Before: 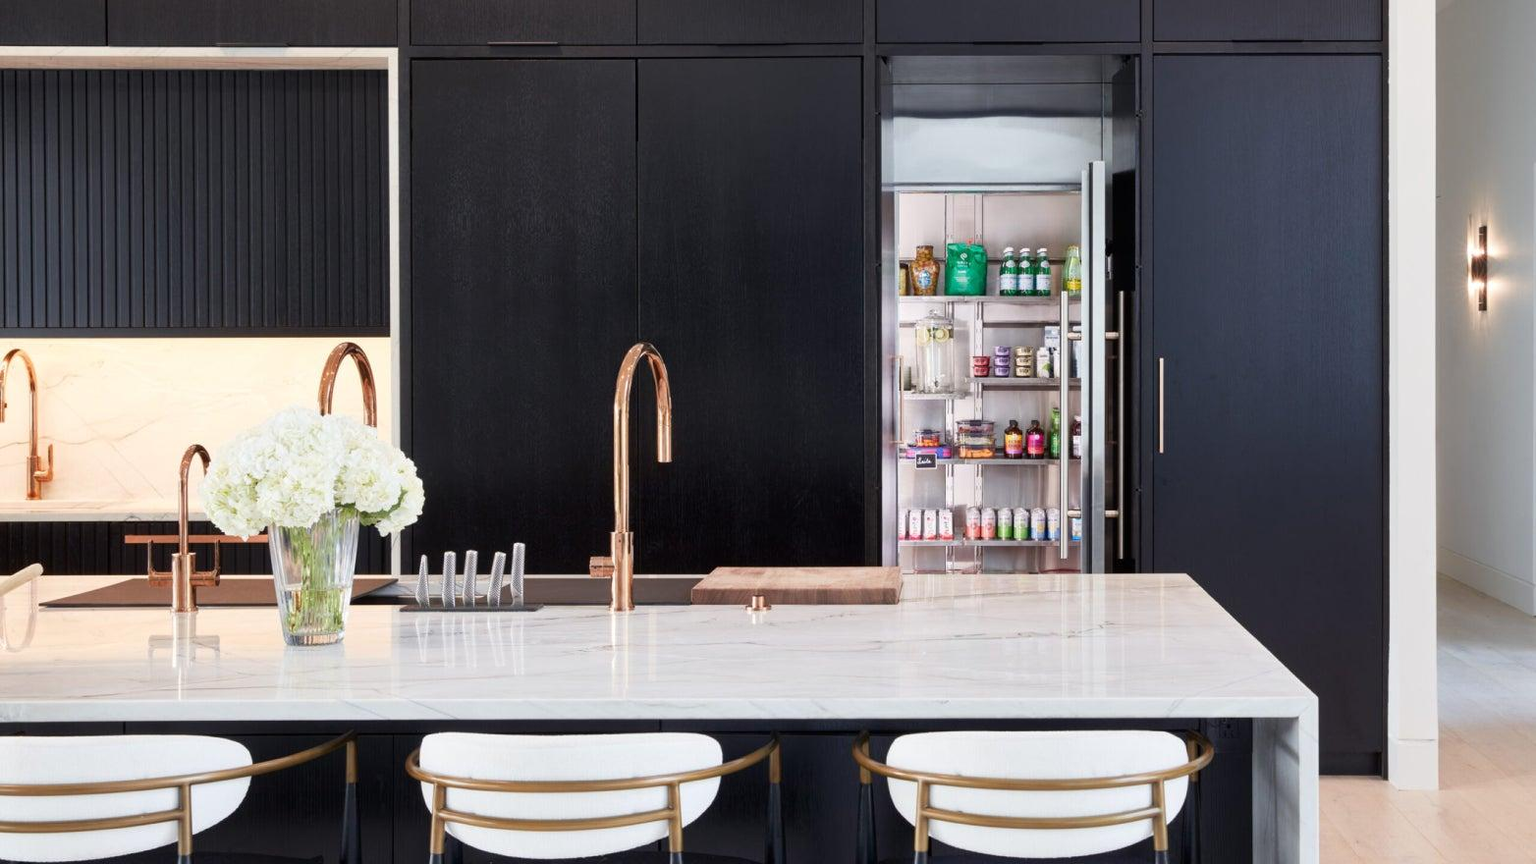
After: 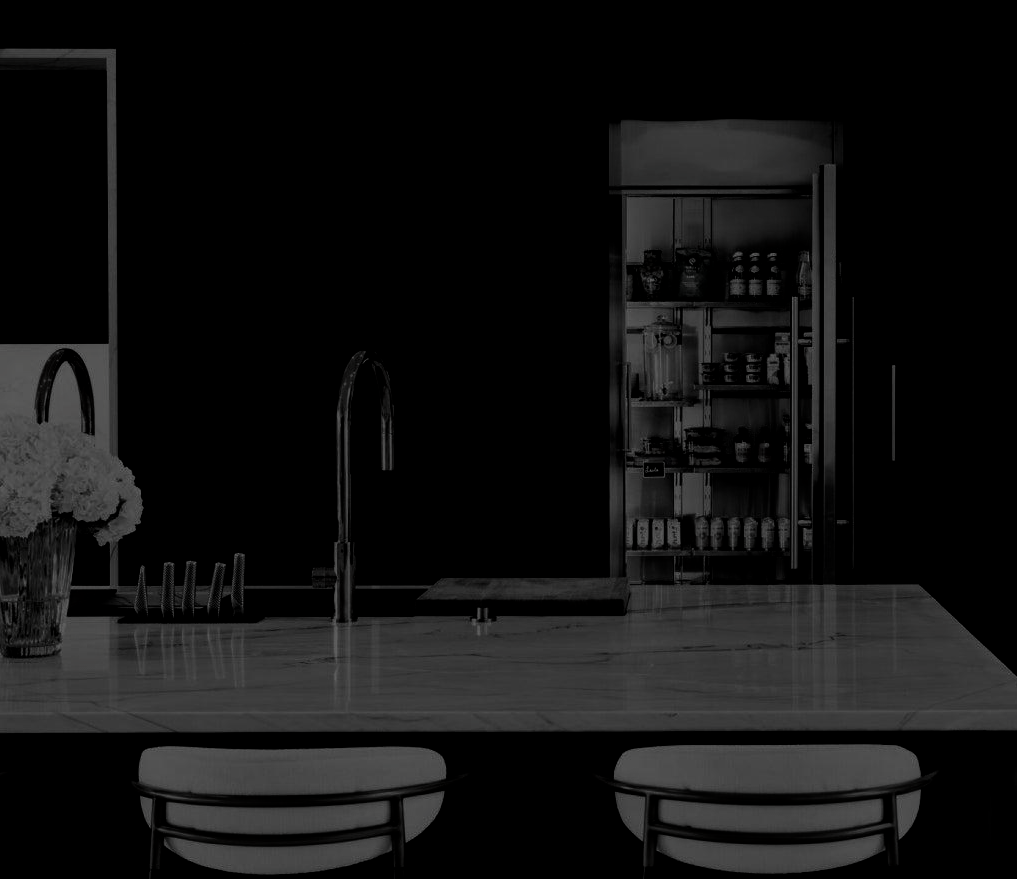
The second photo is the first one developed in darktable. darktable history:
contrast brightness saturation: contrast 0.024, brightness -0.986, saturation -0.987
filmic rgb: middle gray luminance 13.34%, black relative exposure -2.01 EV, white relative exposure 3.08 EV, target black luminance 0%, hardness 1.81, latitude 58.41%, contrast 1.736, highlights saturation mix 3.56%, shadows ↔ highlights balance -37.22%
crop and rotate: left 18.483%, right 16.447%
exposure: exposure -1.427 EV, compensate highlight preservation false
